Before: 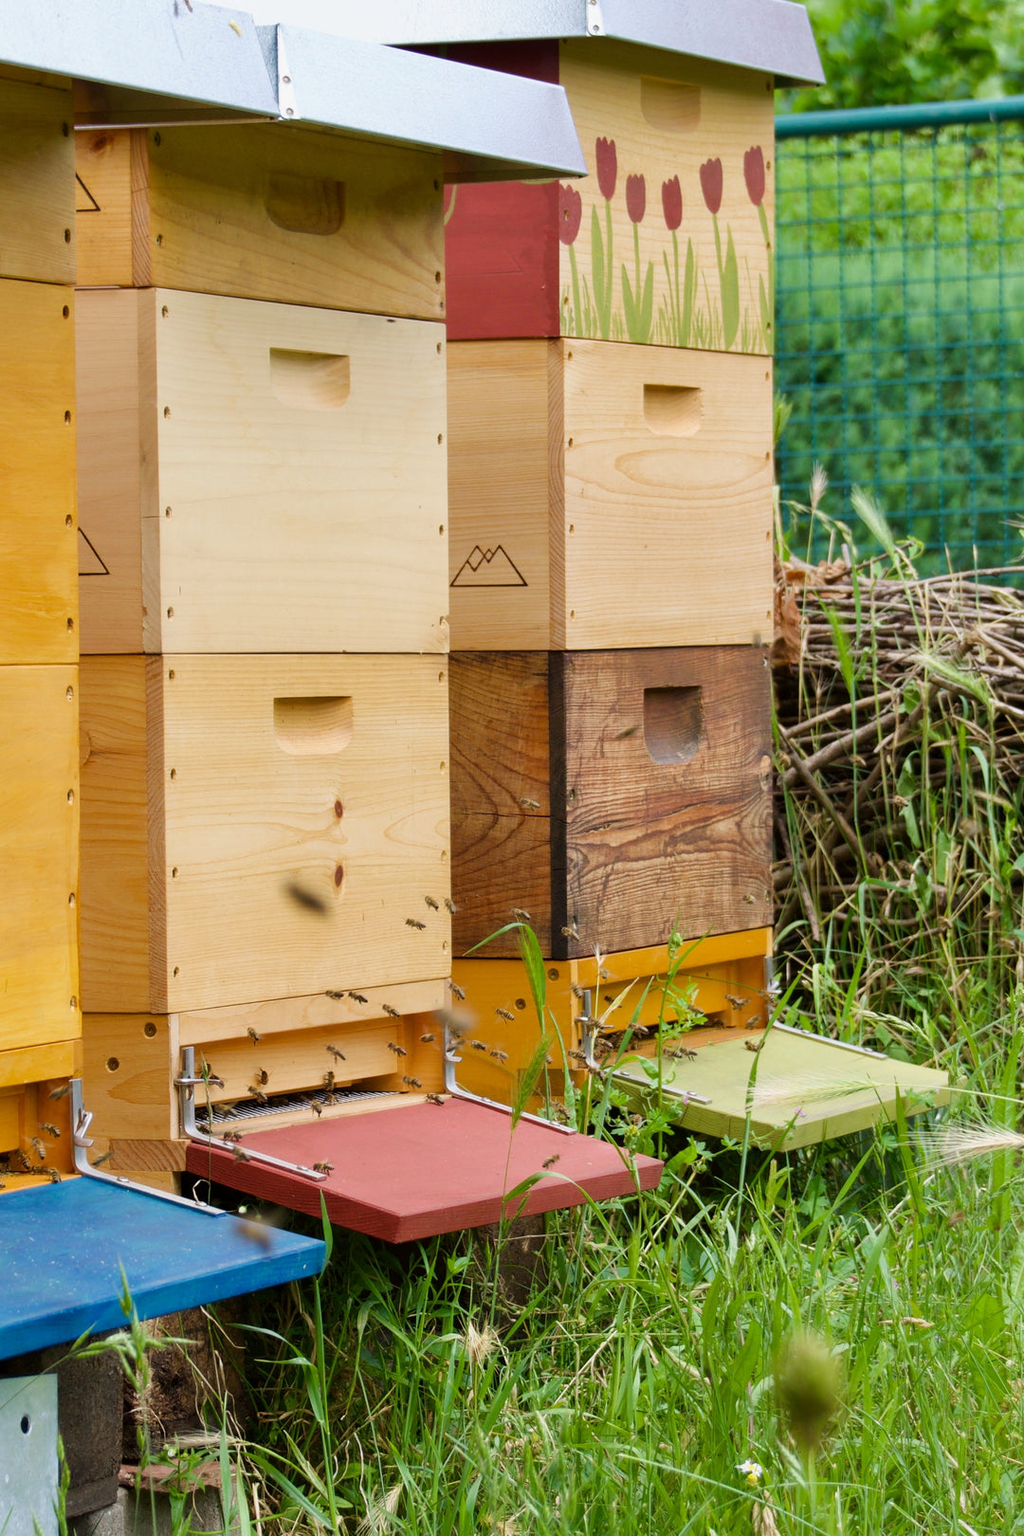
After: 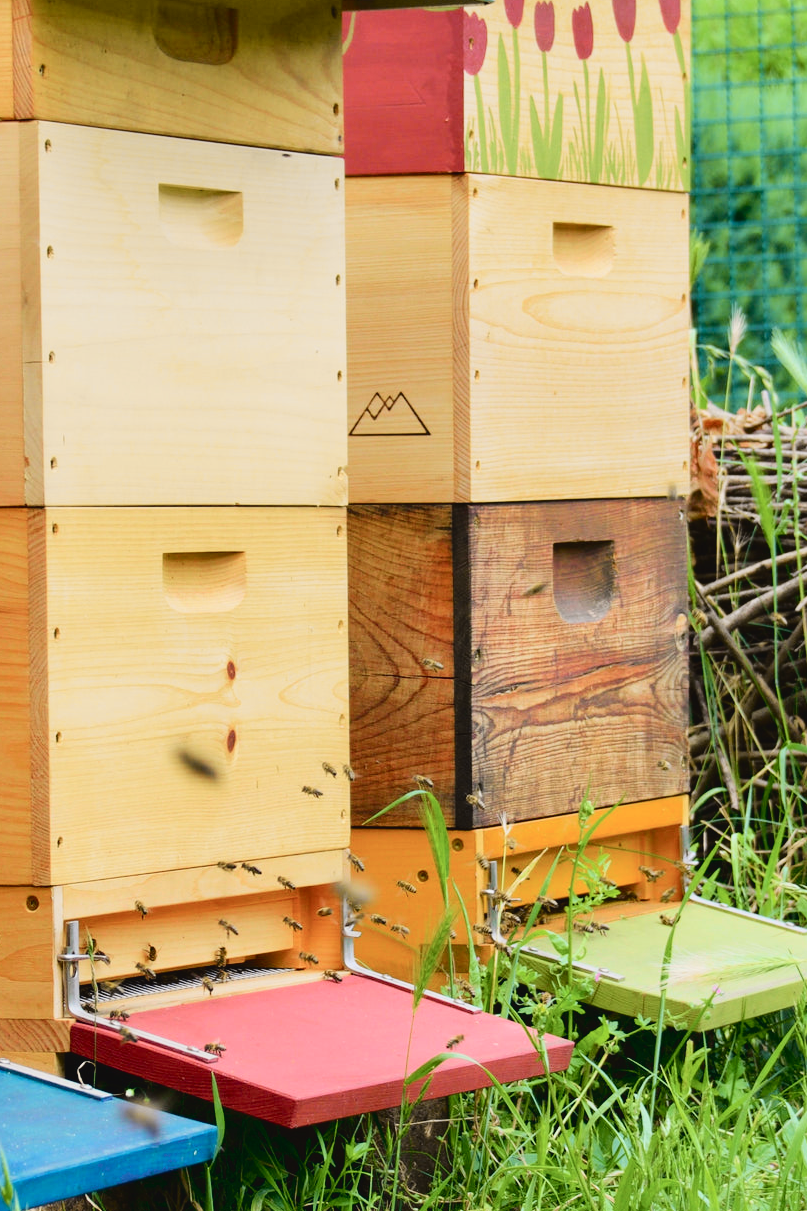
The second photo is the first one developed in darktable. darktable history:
crop and rotate: left 11.831%, top 11.346%, right 13.429%, bottom 13.899%
tone curve: curves: ch0 [(0, 0.037) (0.045, 0.055) (0.155, 0.138) (0.29, 0.325) (0.428, 0.513) (0.604, 0.71) (0.824, 0.882) (1, 0.965)]; ch1 [(0, 0) (0.339, 0.334) (0.445, 0.419) (0.476, 0.454) (0.498, 0.498) (0.53, 0.515) (0.557, 0.556) (0.609, 0.649) (0.716, 0.746) (1, 1)]; ch2 [(0, 0) (0.327, 0.318) (0.417, 0.426) (0.46, 0.453) (0.502, 0.5) (0.526, 0.52) (0.554, 0.541) (0.626, 0.65) (0.749, 0.746) (1, 1)], color space Lab, independent channels, preserve colors none
